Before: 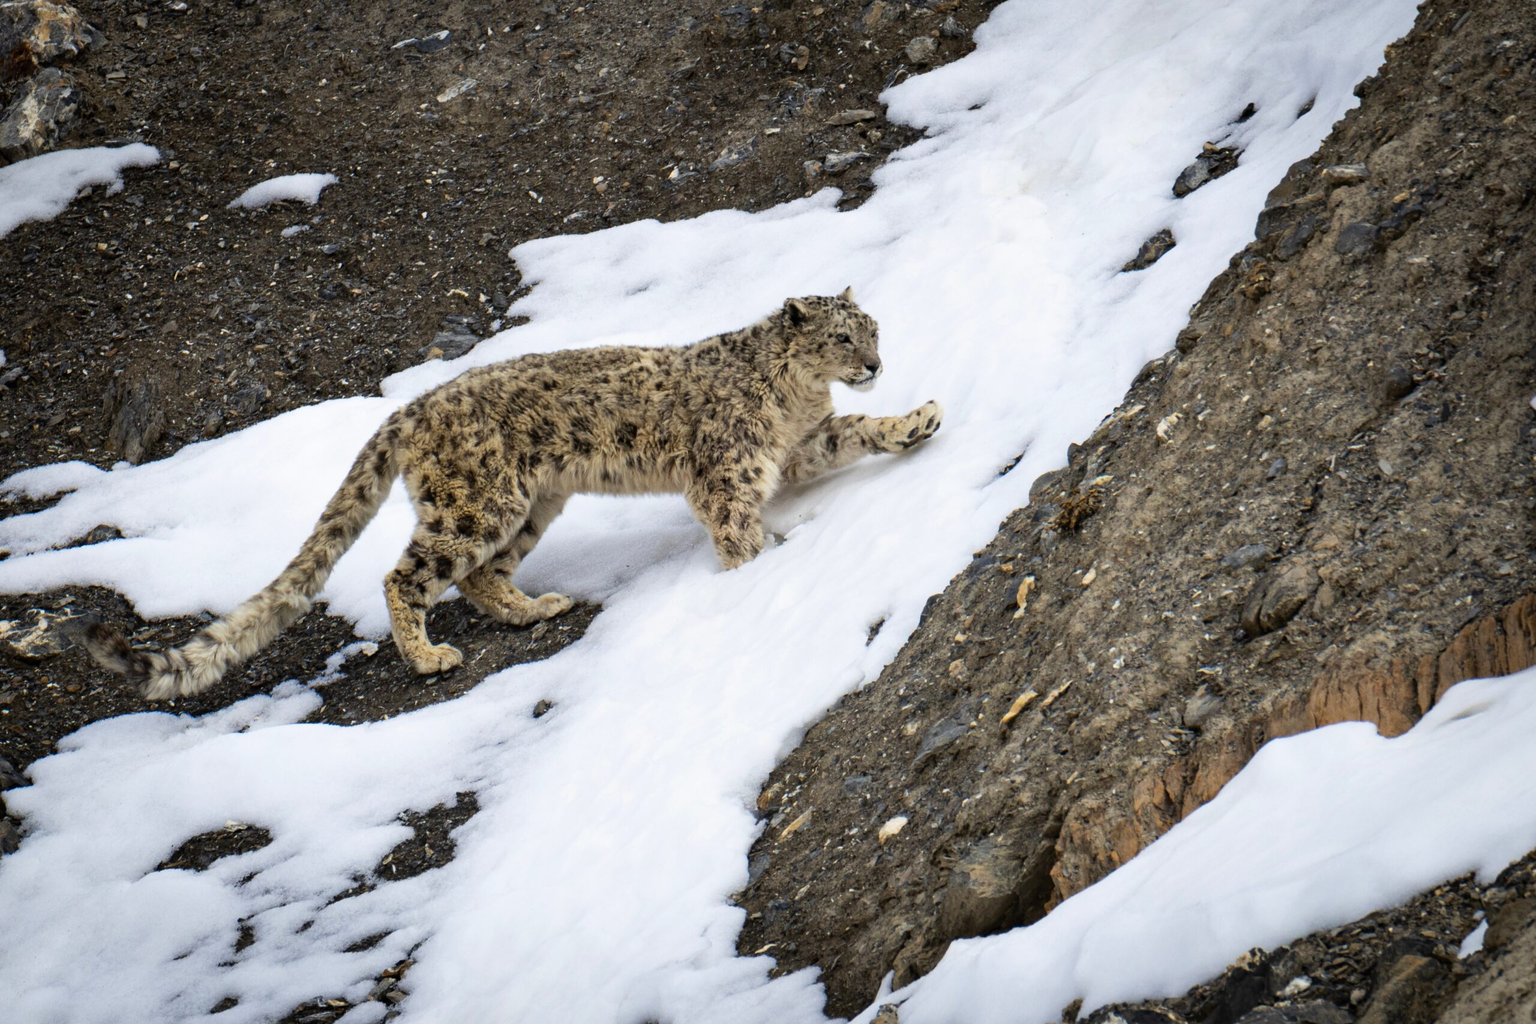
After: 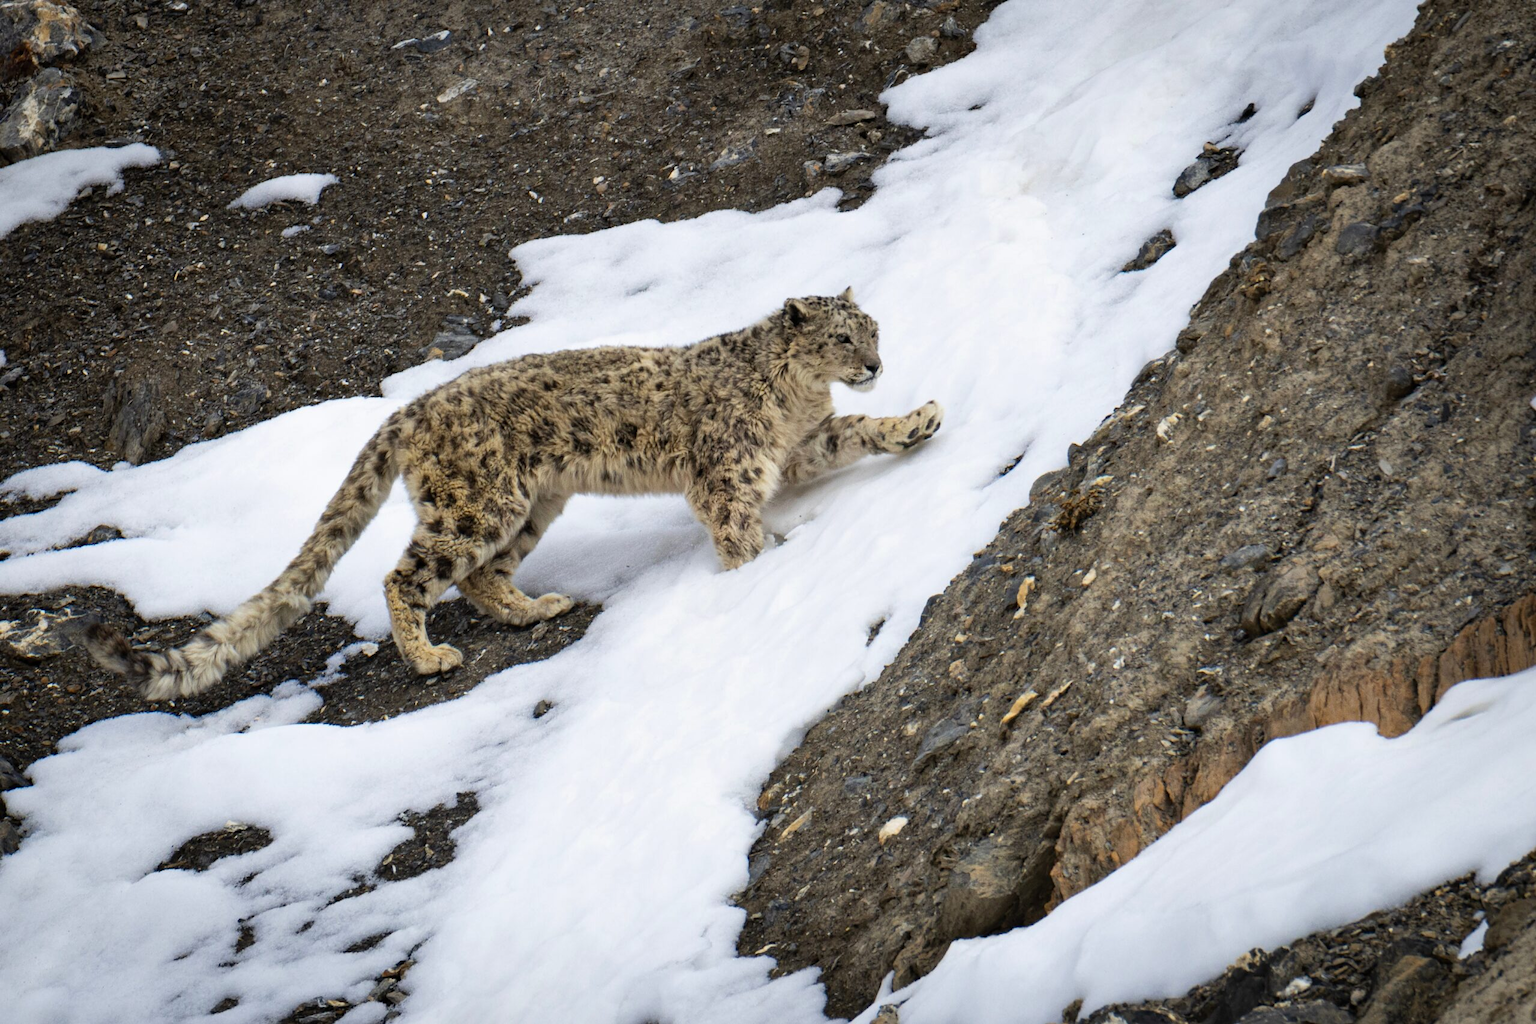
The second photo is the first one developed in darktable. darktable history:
shadows and highlights: shadows 24.75, highlights -23.23
